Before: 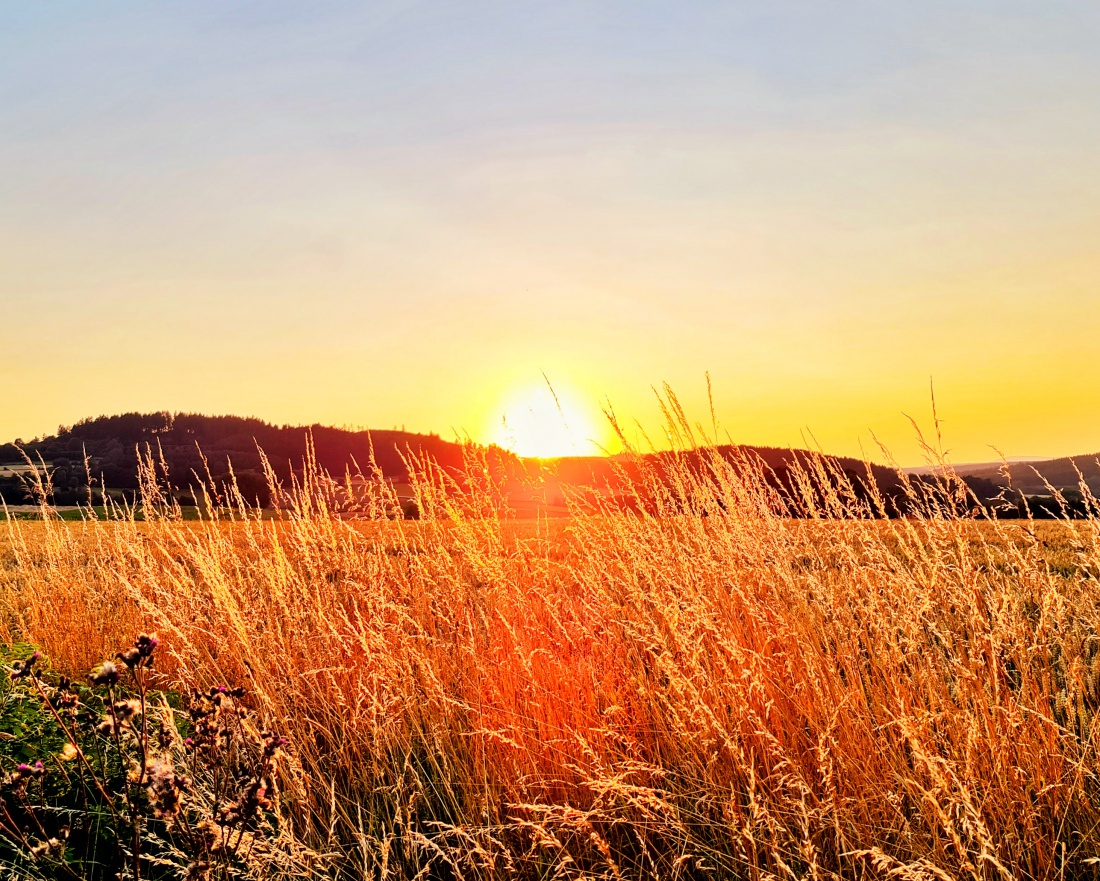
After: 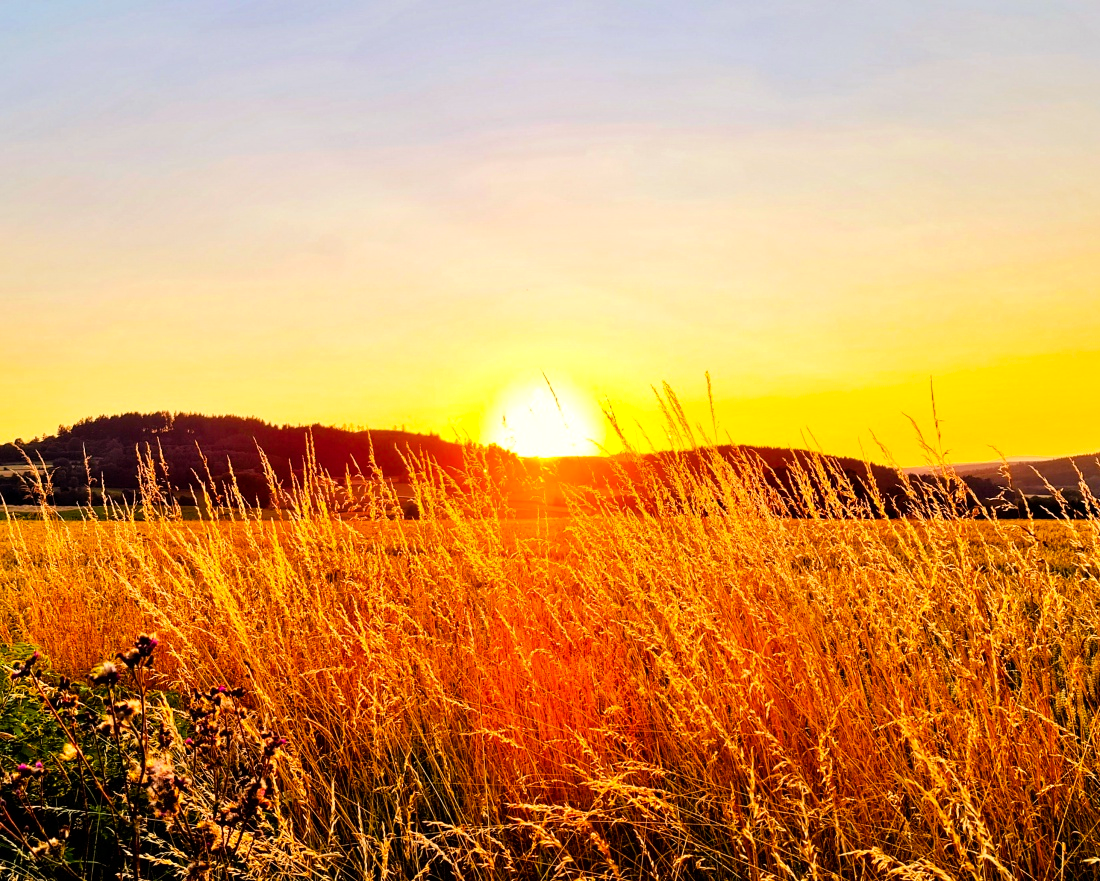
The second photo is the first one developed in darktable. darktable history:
color balance rgb: power › chroma 1.047%, power › hue 28.08°, highlights gain › chroma 0.252%, highlights gain › hue 332.94°, perceptual saturation grading › global saturation 16.097%, global vibrance 25.653%, contrast 6.293%
